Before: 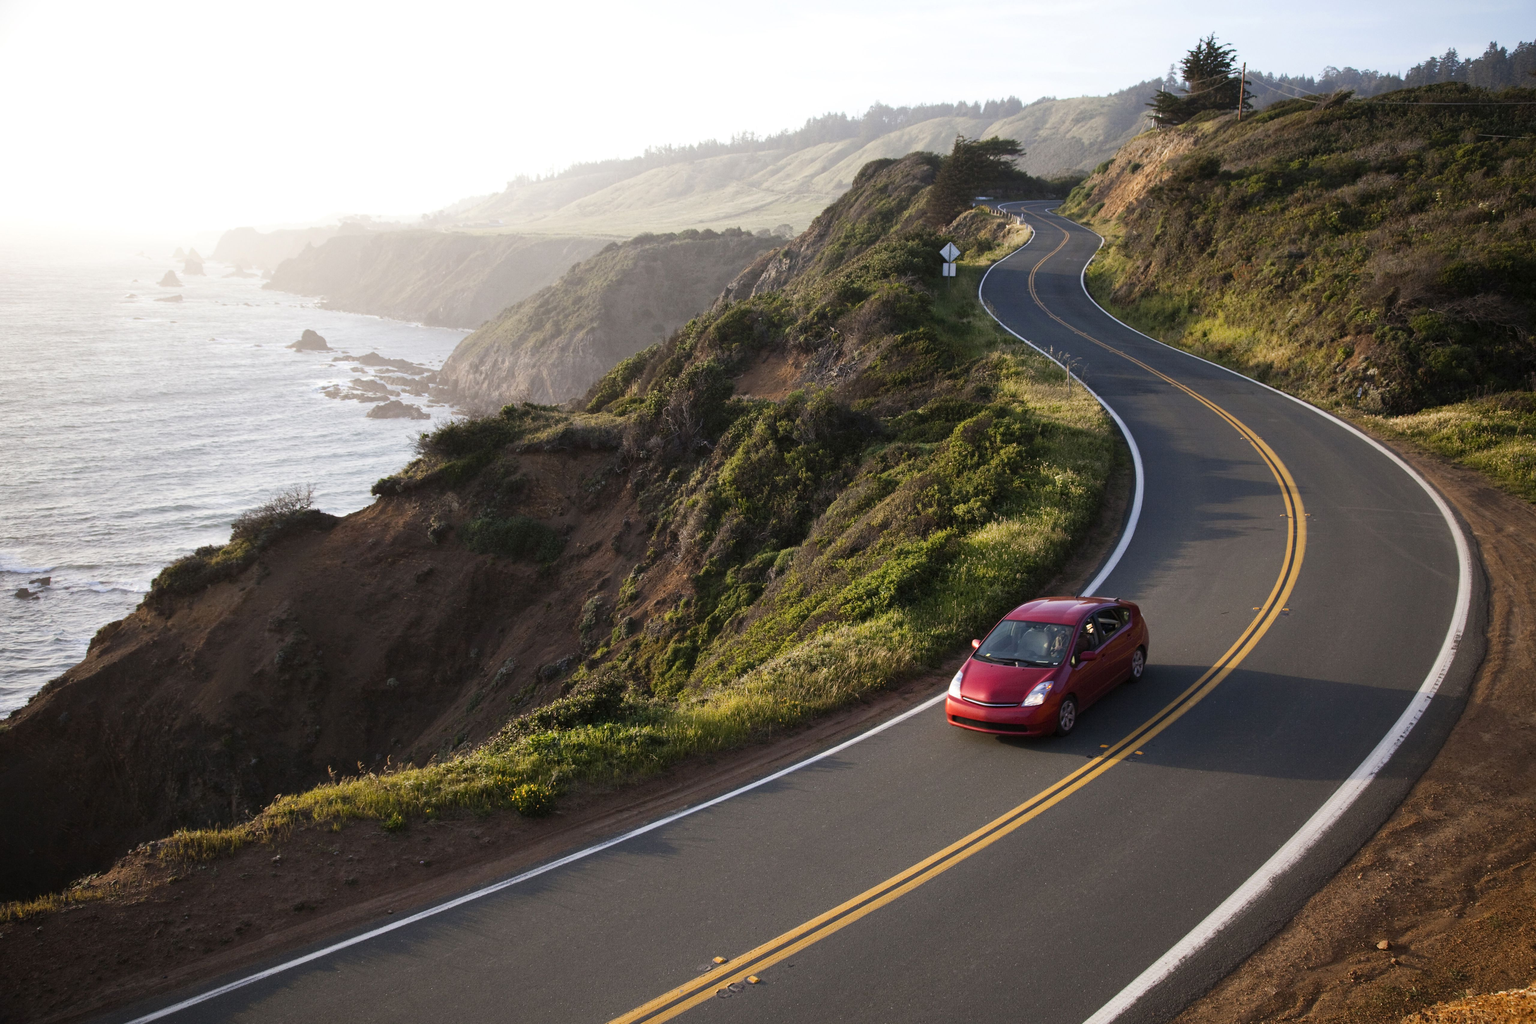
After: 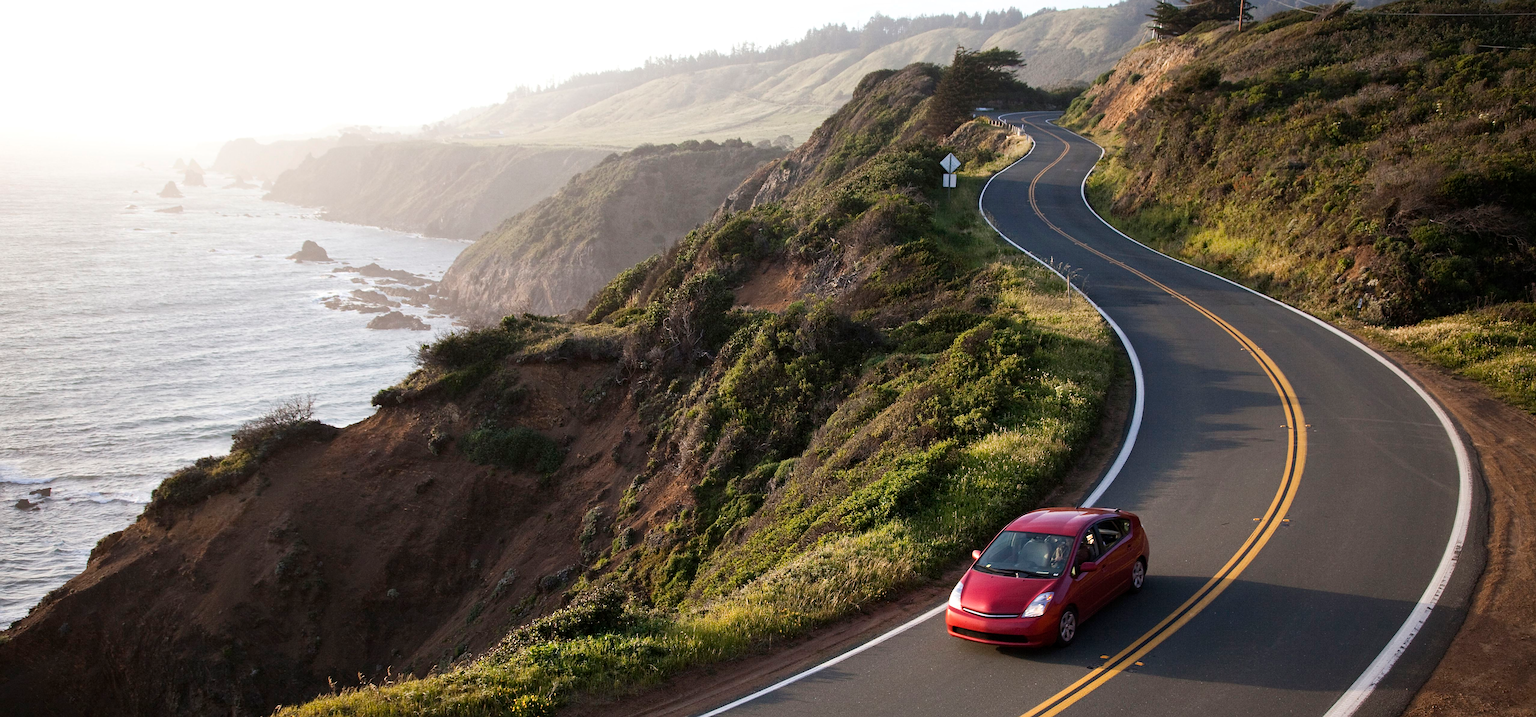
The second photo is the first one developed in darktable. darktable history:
sharpen: on, module defaults
crop and rotate: top 8.738%, bottom 21.159%
contrast equalizer: y [[0.5, 0.486, 0.447, 0.446, 0.489, 0.5], [0.5 ×6], [0.5 ×6], [0 ×6], [0 ×6]], mix -0.283
